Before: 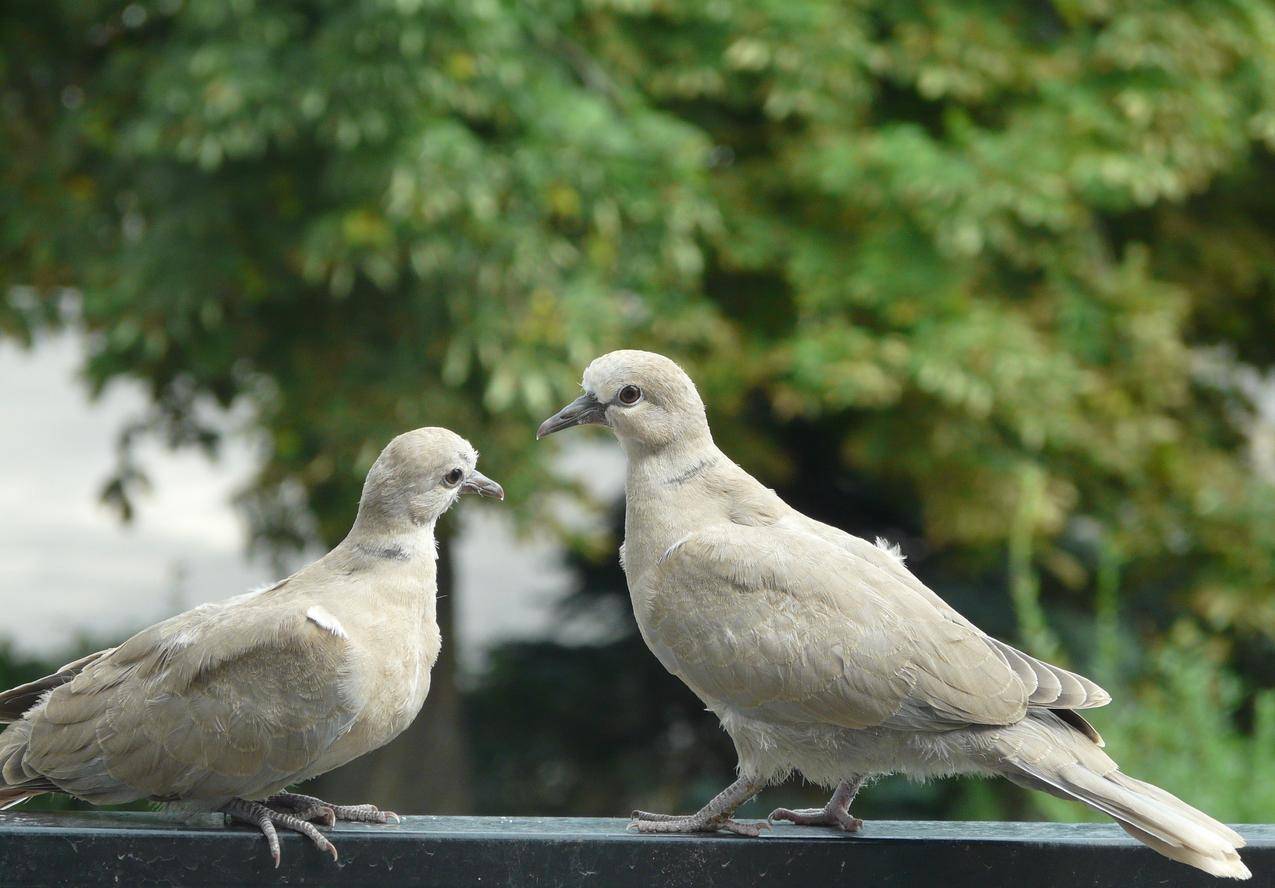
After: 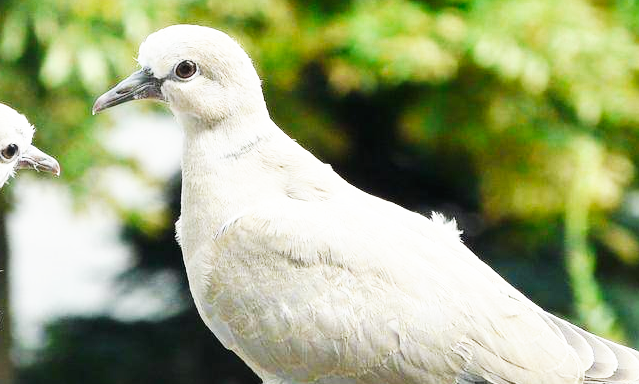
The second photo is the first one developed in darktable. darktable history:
crop: left 34.854%, top 36.689%, right 14.968%, bottom 20.011%
base curve: curves: ch0 [(0, 0) (0.007, 0.004) (0.027, 0.03) (0.046, 0.07) (0.207, 0.54) (0.442, 0.872) (0.673, 0.972) (1, 1)], preserve colors none
color correction: highlights b* -0.004
